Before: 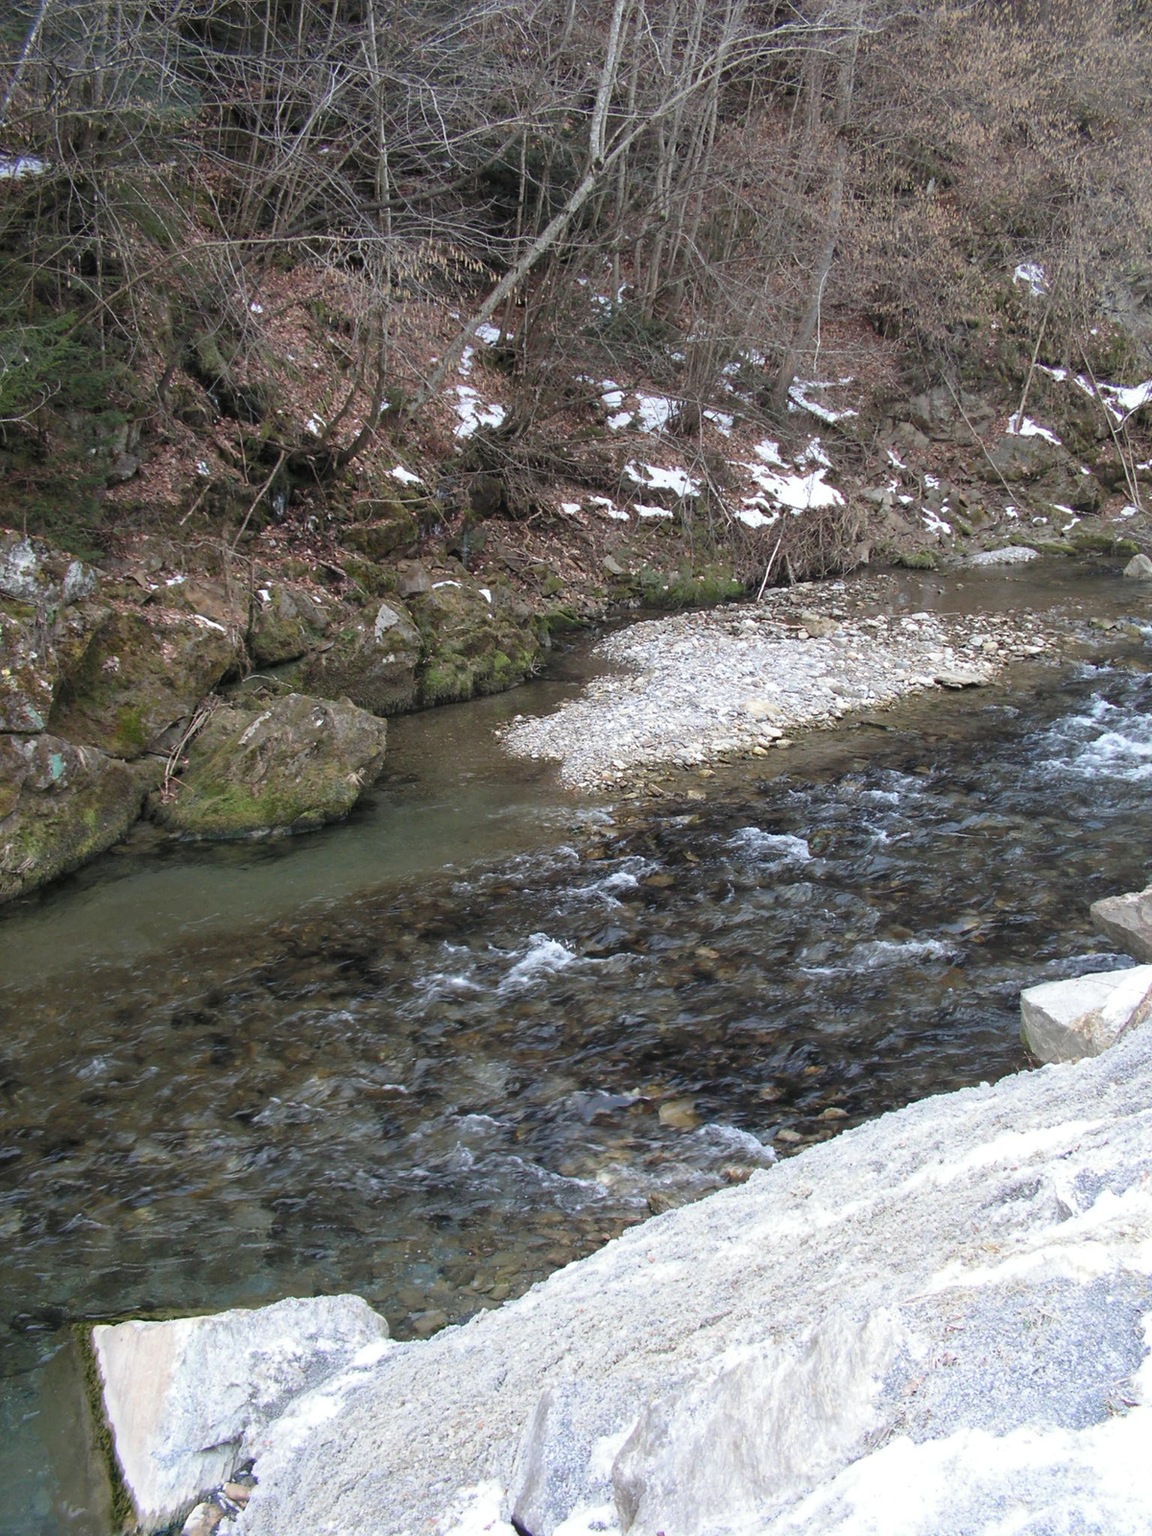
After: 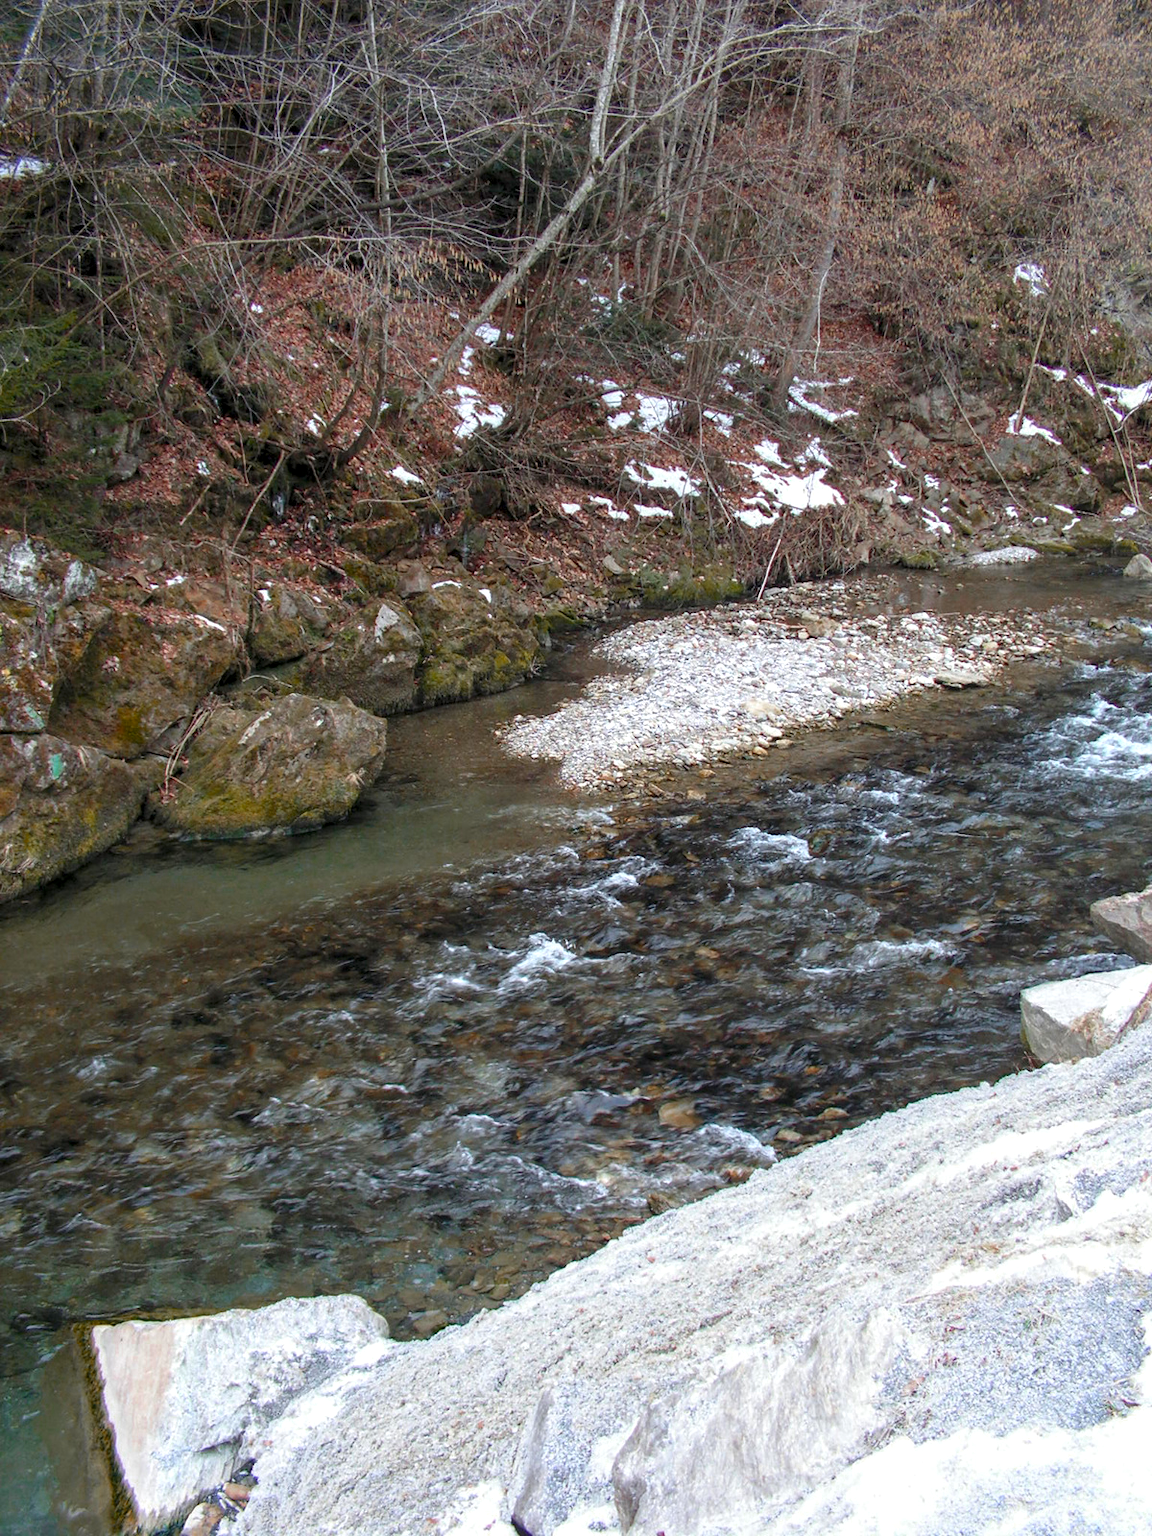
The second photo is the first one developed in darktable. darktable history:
local contrast: detail 130%
color balance rgb: linear chroma grading › global chroma 15%, perceptual saturation grading › global saturation 30%
color zones: curves: ch0 [(0, 0.299) (0.25, 0.383) (0.456, 0.352) (0.736, 0.571)]; ch1 [(0, 0.63) (0.151, 0.568) (0.254, 0.416) (0.47, 0.558) (0.732, 0.37) (0.909, 0.492)]; ch2 [(0.004, 0.604) (0.158, 0.443) (0.257, 0.403) (0.761, 0.468)]
